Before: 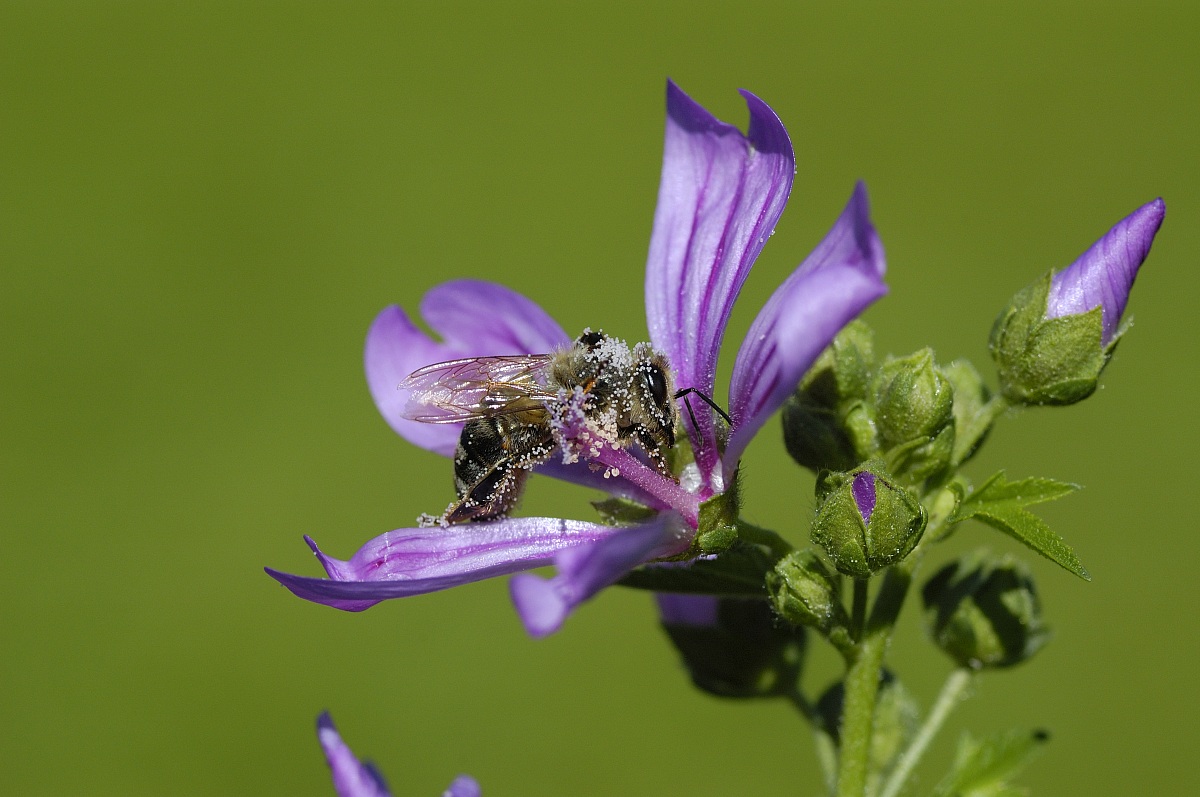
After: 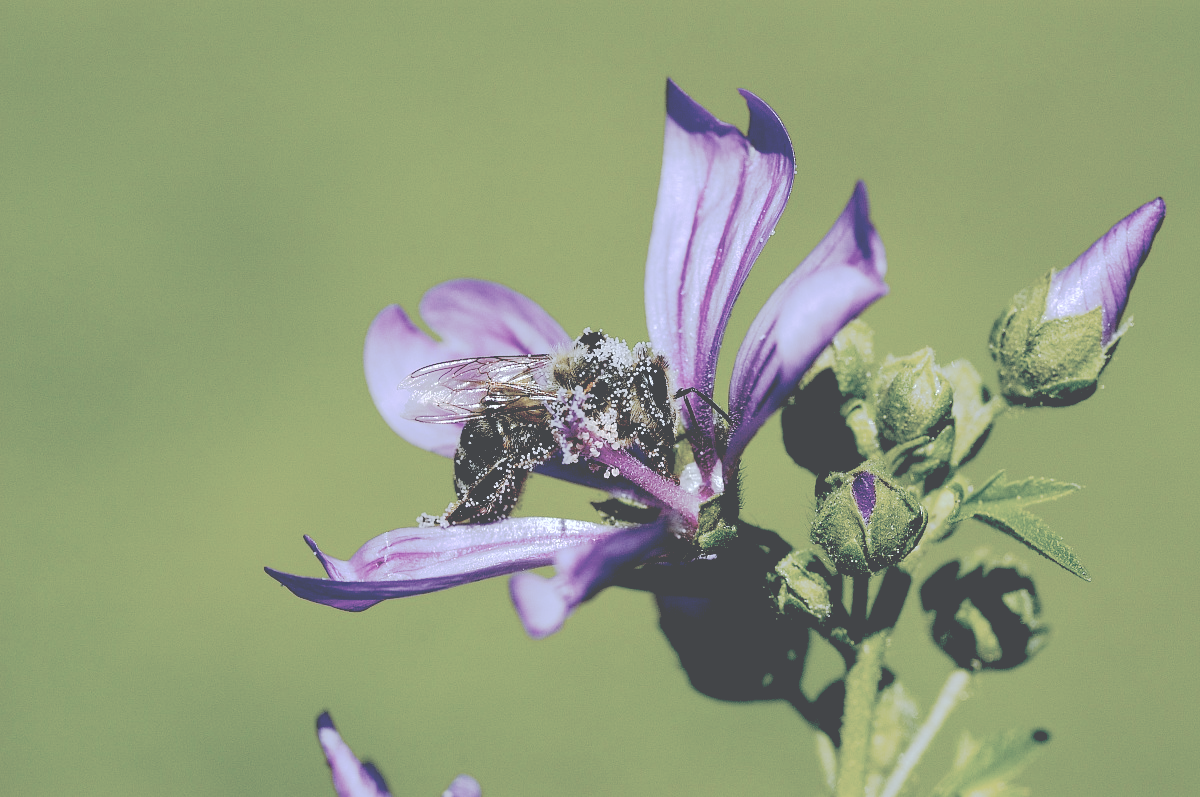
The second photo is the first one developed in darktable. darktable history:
contrast brightness saturation: brightness 0.183, saturation -0.51
base curve: curves: ch0 [(0.065, 0.026) (0.236, 0.358) (0.53, 0.546) (0.777, 0.841) (0.924, 0.992)], preserve colors none
color correction: highlights a* -0.816, highlights b* -8.59
